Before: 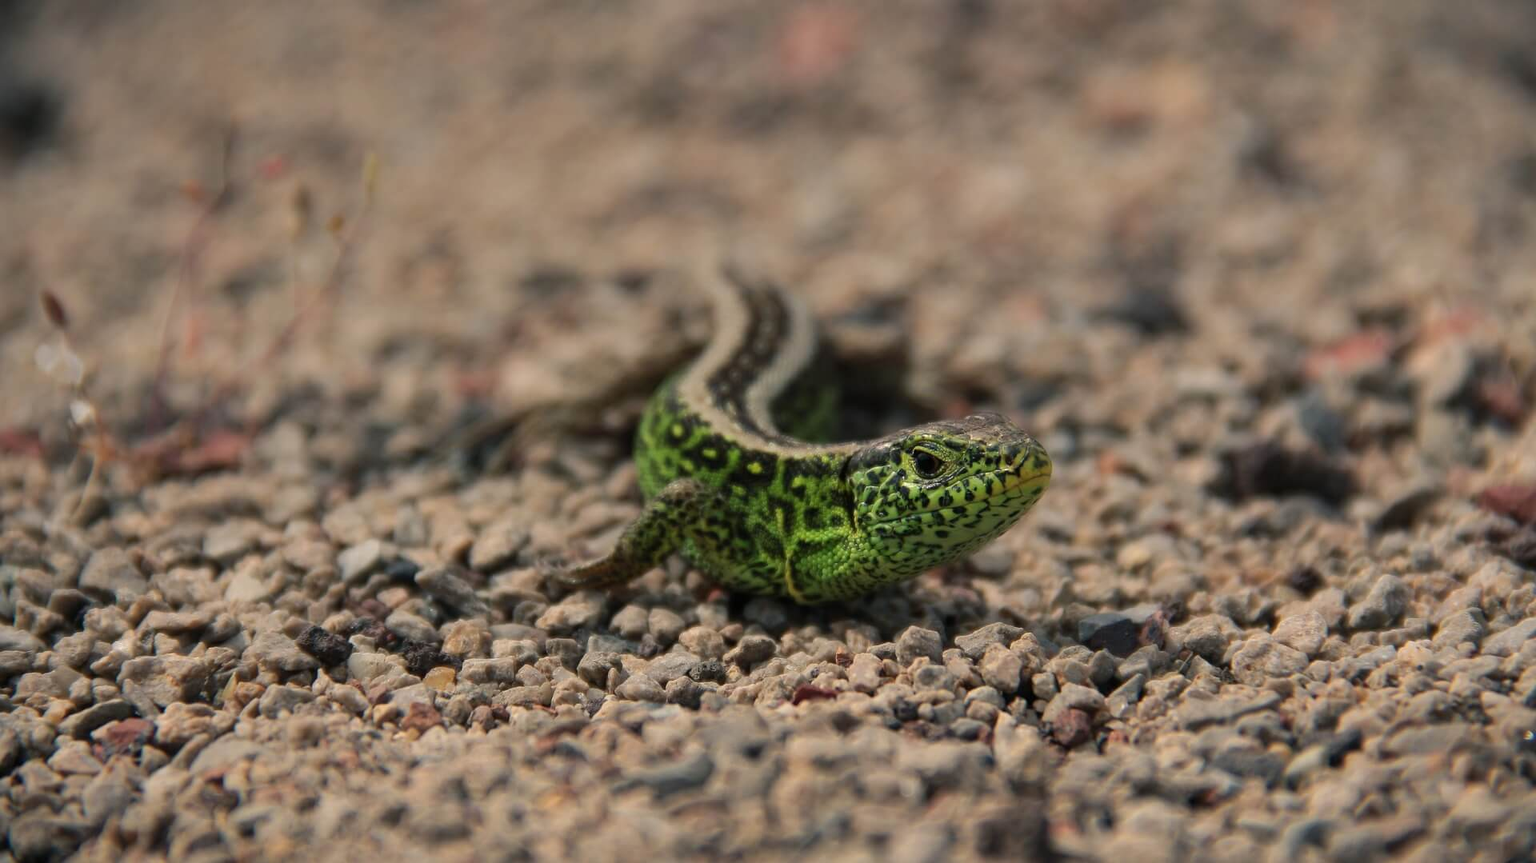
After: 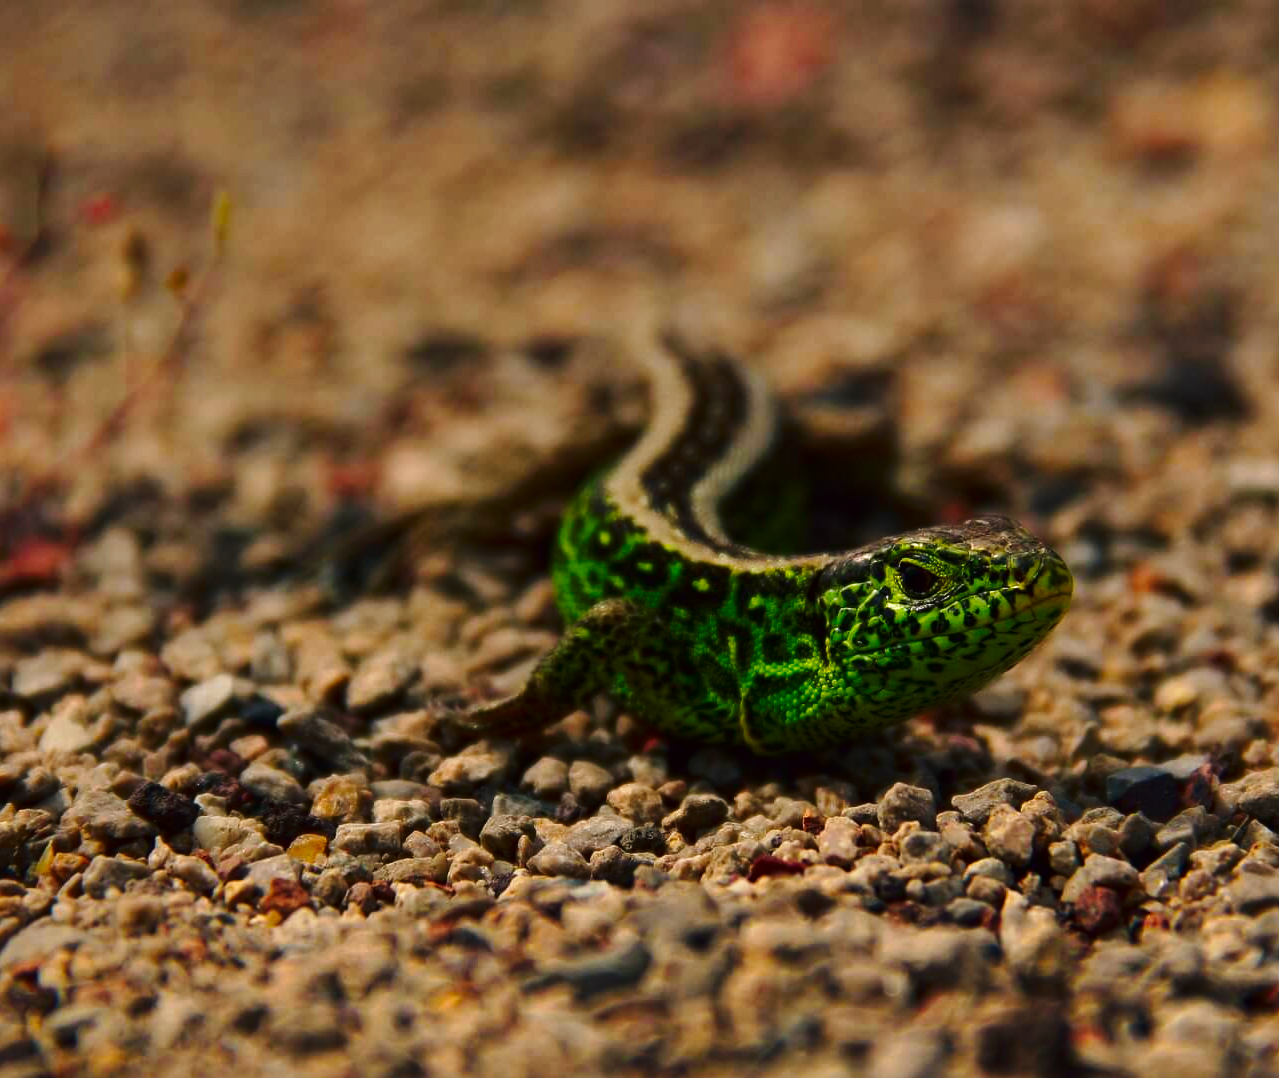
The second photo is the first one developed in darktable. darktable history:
contrast brightness saturation: brightness -0.25, saturation 0.2
crop and rotate: left 12.648%, right 20.685%
color balance rgb: linear chroma grading › global chroma -0.67%, saturation formula JzAzBz (2021)
color balance: lift [1, 1.001, 0.999, 1.001], gamma [1, 1.004, 1.007, 0.993], gain [1, 0.991, 0.987, 1.013], contrast 7.5%, contrast fulcrum 10%, output saturation 115%
color correction: highlights b* 3
tone curve: curves: ch0 [(0, 0) (0.003, 0.008) (0.011, 0.017) (0.025, 0.027) (0.044, 0.043) (0.069, 0.059) (0.1, 0.086) (0.136, 0.112) (0.177, 0.152) (0.224, 0.203) (0.277, 0.277) (0.335, 0.346) (0.399, 0.439) (0.468, 0.527) (0.543, 0.613) (0.623, 0.693) (0.709, 0.787) (0.801, 0.863) (0.898, 0.927) (1, 1)], preserve colors none
tone equalizer: on, module defaults
